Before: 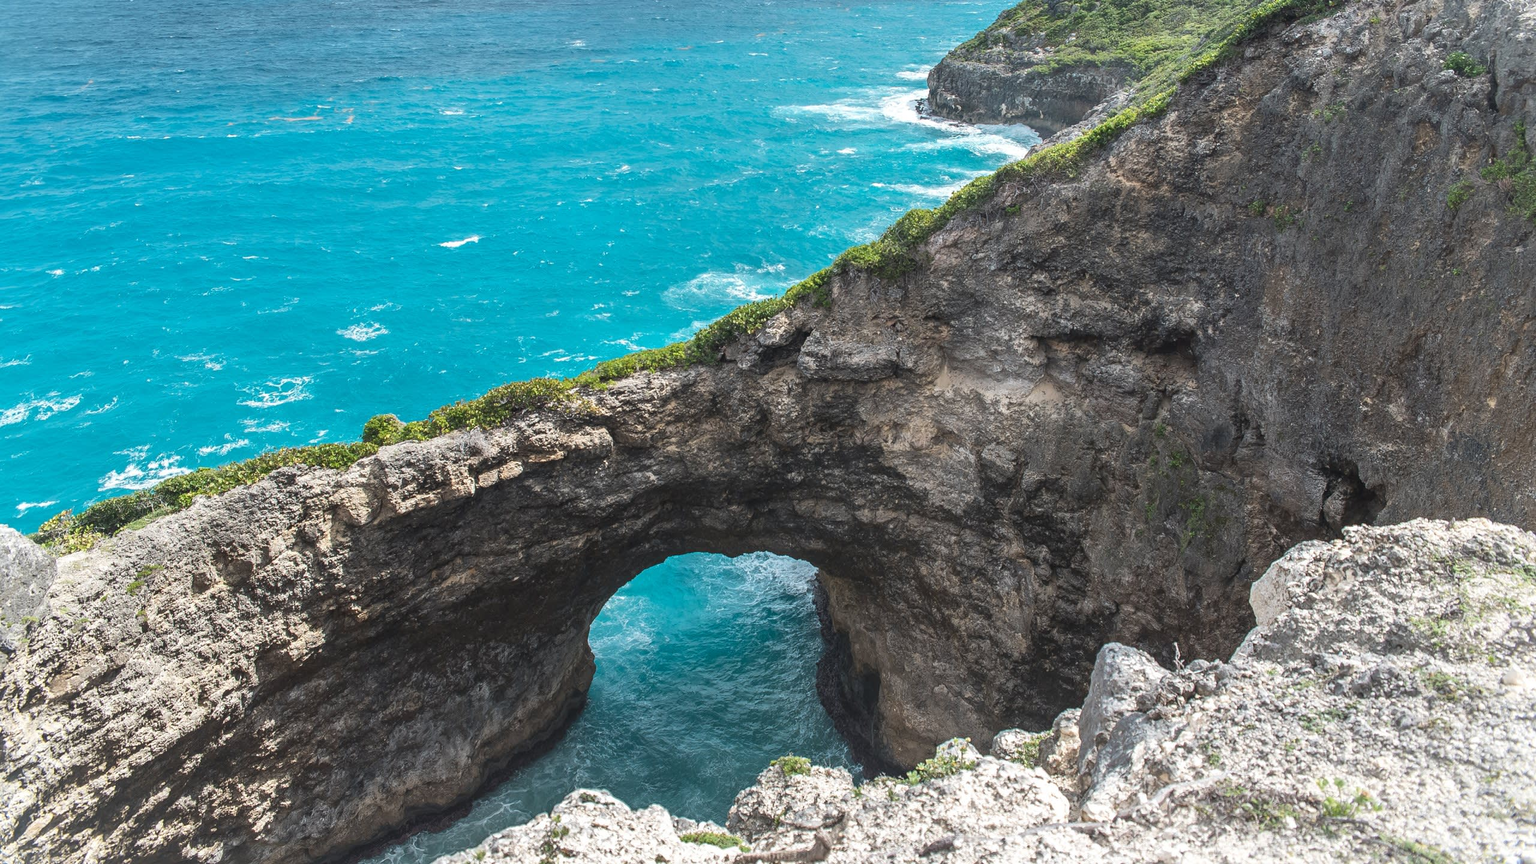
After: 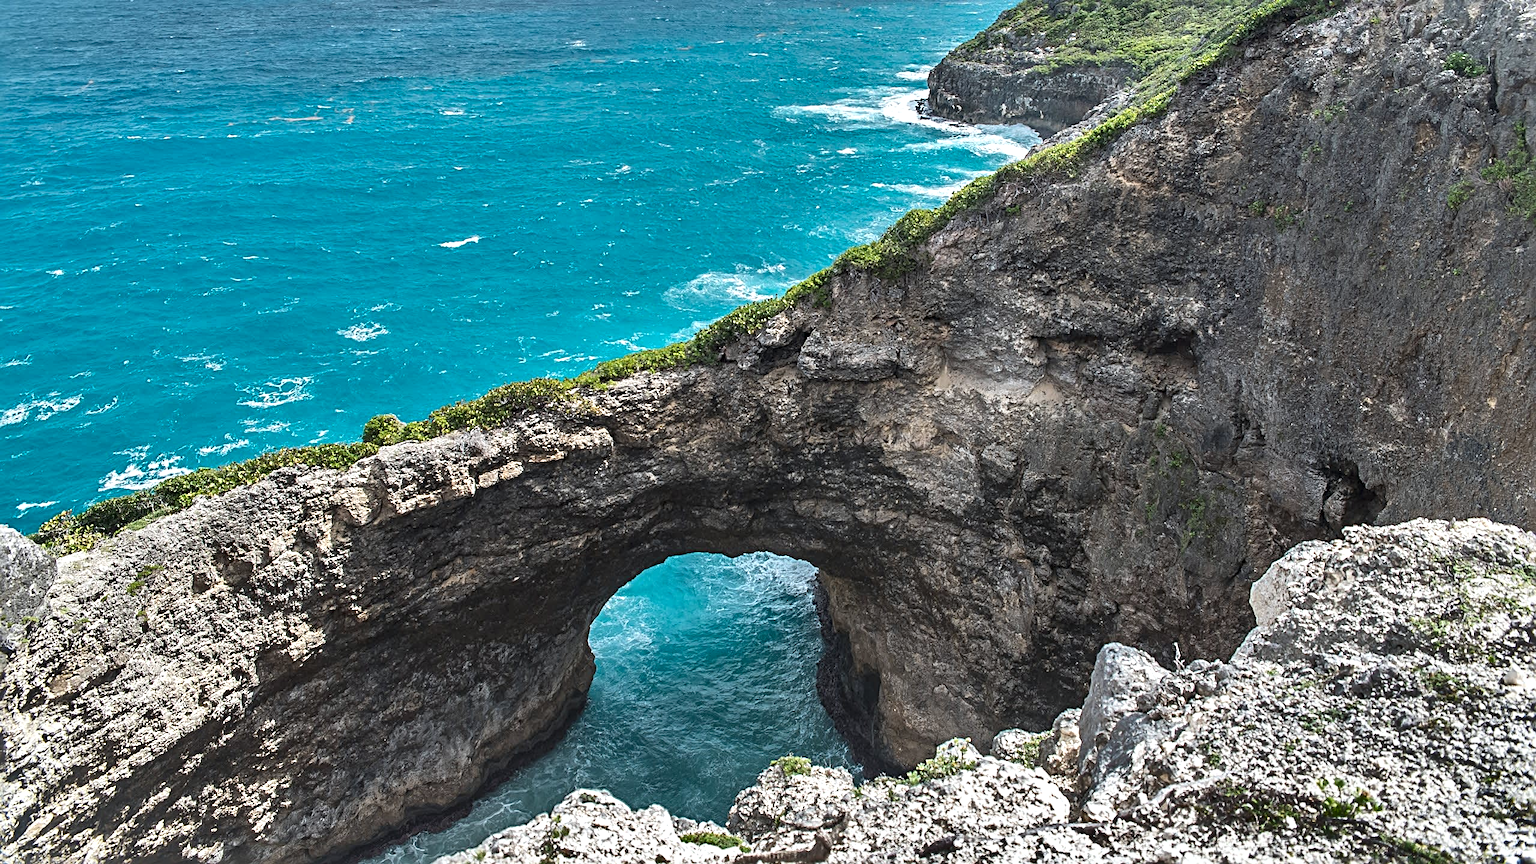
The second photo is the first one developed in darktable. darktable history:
shadows and highlights: shadows 20.91, highlights -82.73, soften with gaussian
sharpen: radius 4
white balance: red 0.986, blue 1.01
contrast equalizer: octaves 7, y [[0.6 ×6], [0.55 ×6], [0 ×6], [0 ×6], [0 ×6]], mix 0.3
